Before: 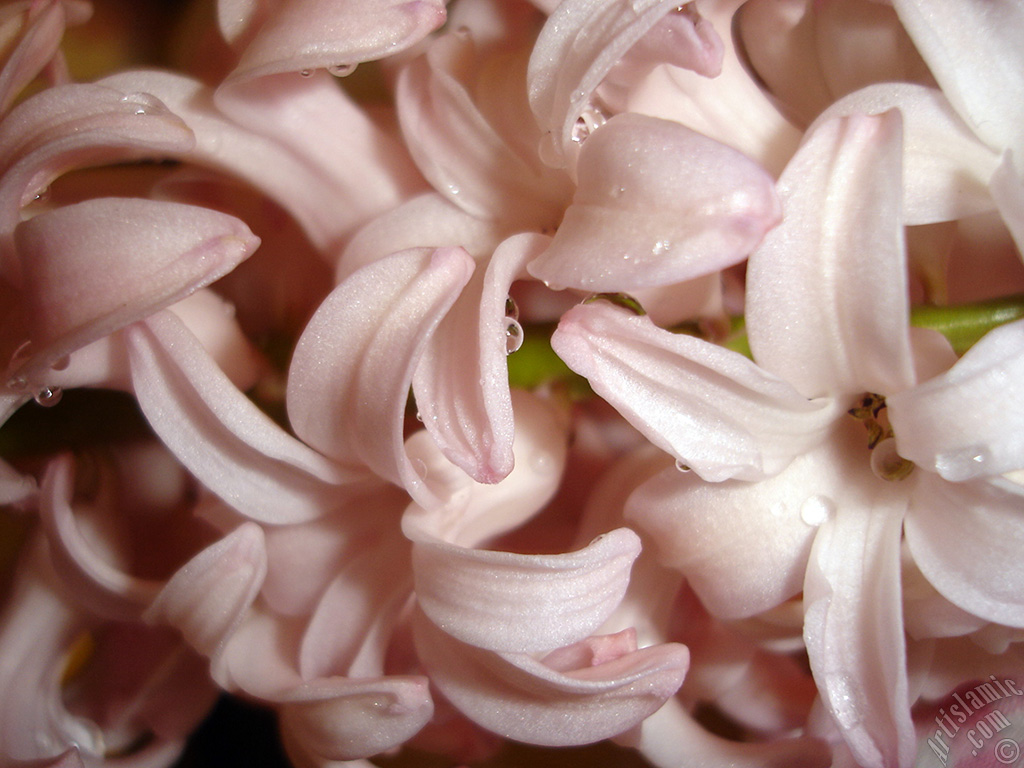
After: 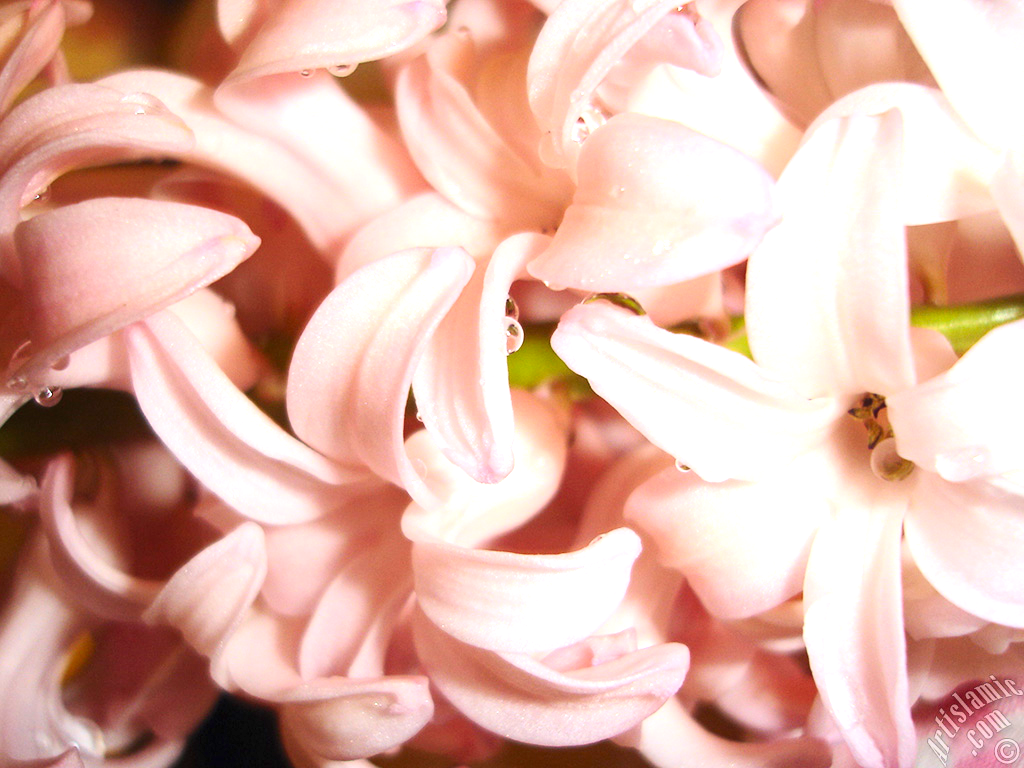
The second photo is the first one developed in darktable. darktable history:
contrast brightness saturation: contrast 0.205, brightness 0.165, saturation 0.22
exposure: black level correction 0, exposure 0.954 EV, compensate exposure bias true, compensate highlight preservation false
